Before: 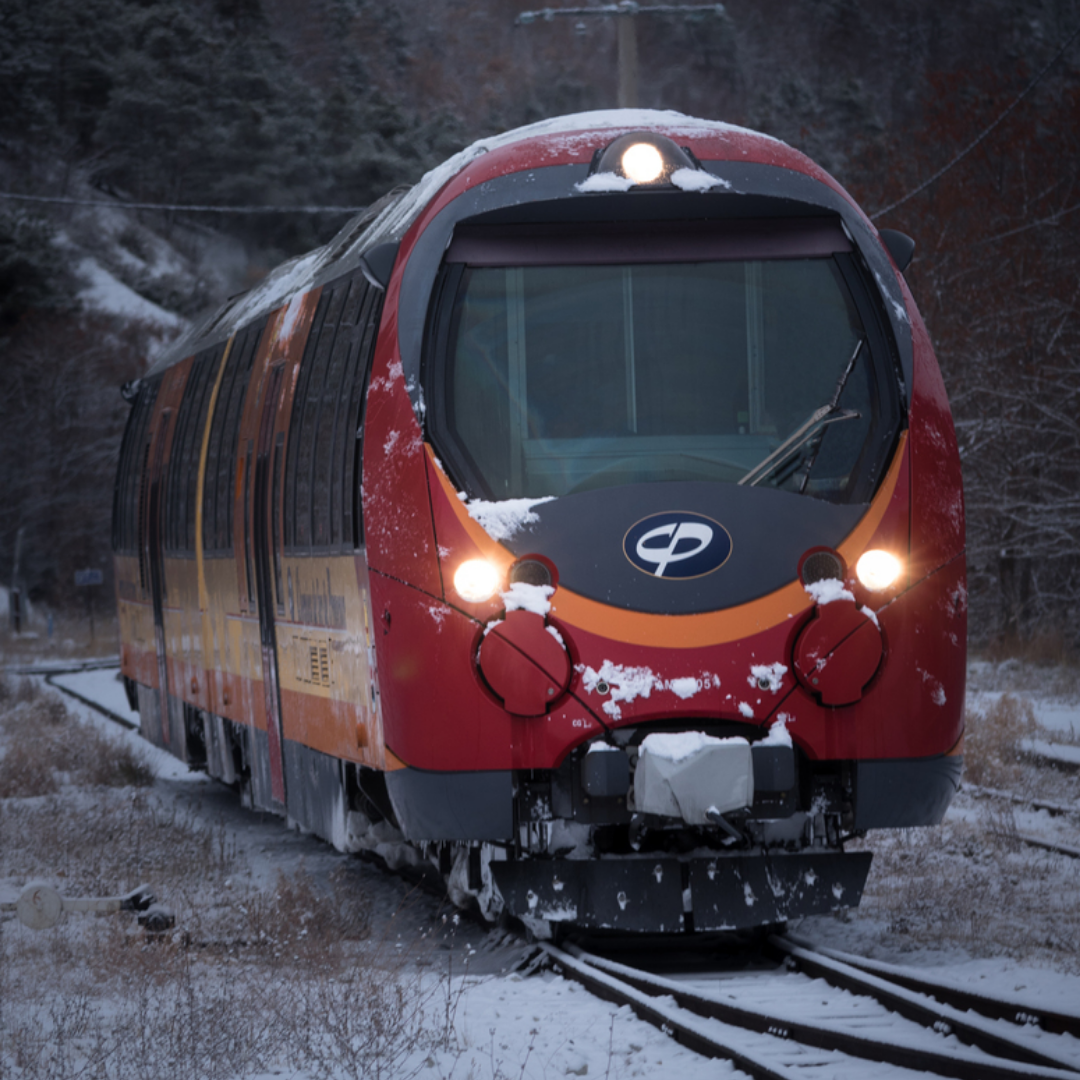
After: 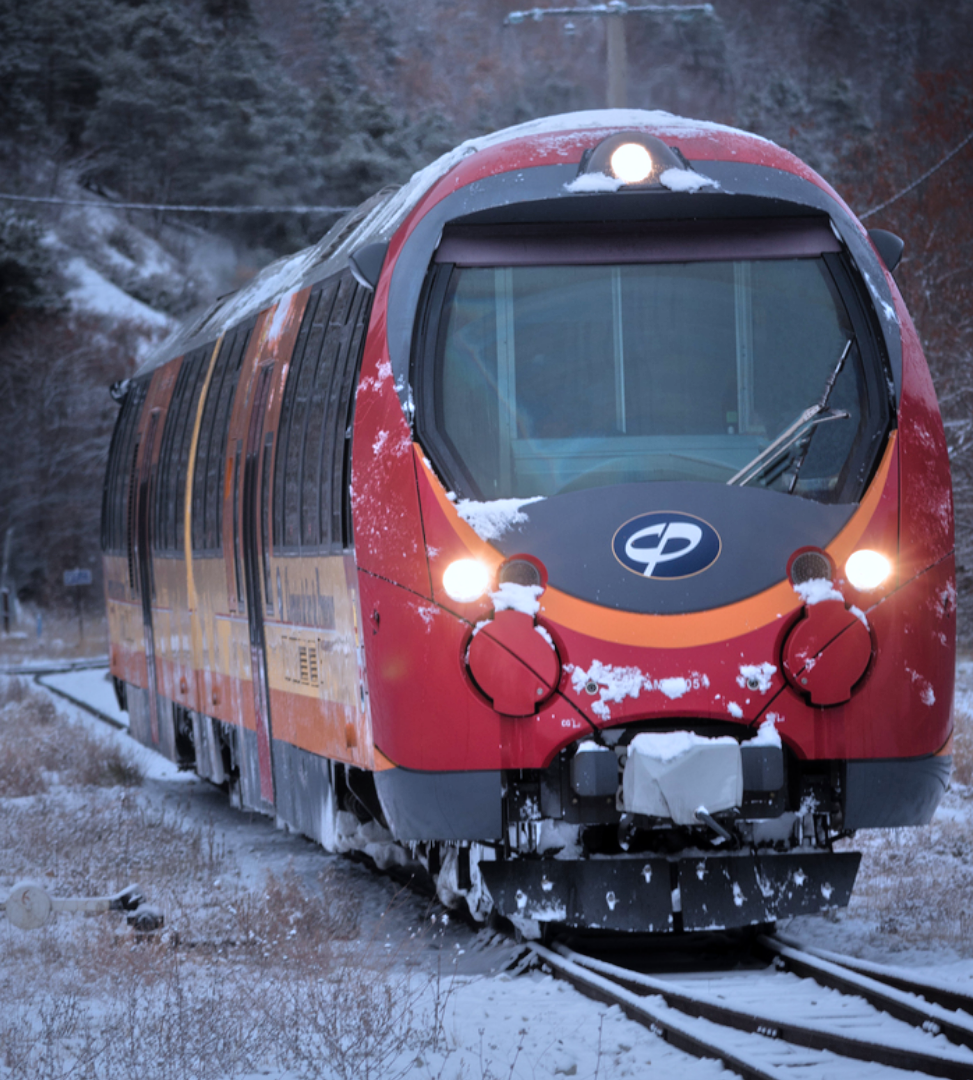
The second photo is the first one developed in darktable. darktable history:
color correction: highlights a* -0.772, highlights b* -8.92
crop and rotate: left 1.088%, right 8.807%
tone equalizer: -7 EV 0.15 EV, -6 EV 0.6 EV, -5 EV 1.15 EV, -4 EV 1.33 EV, -3 EV 1.15 EV, -2 EV 0.6 EV, -1 EV 0.15 EV, mask exposure compensation -0.5 EV
white balance: red 0.988, blue 1.017
